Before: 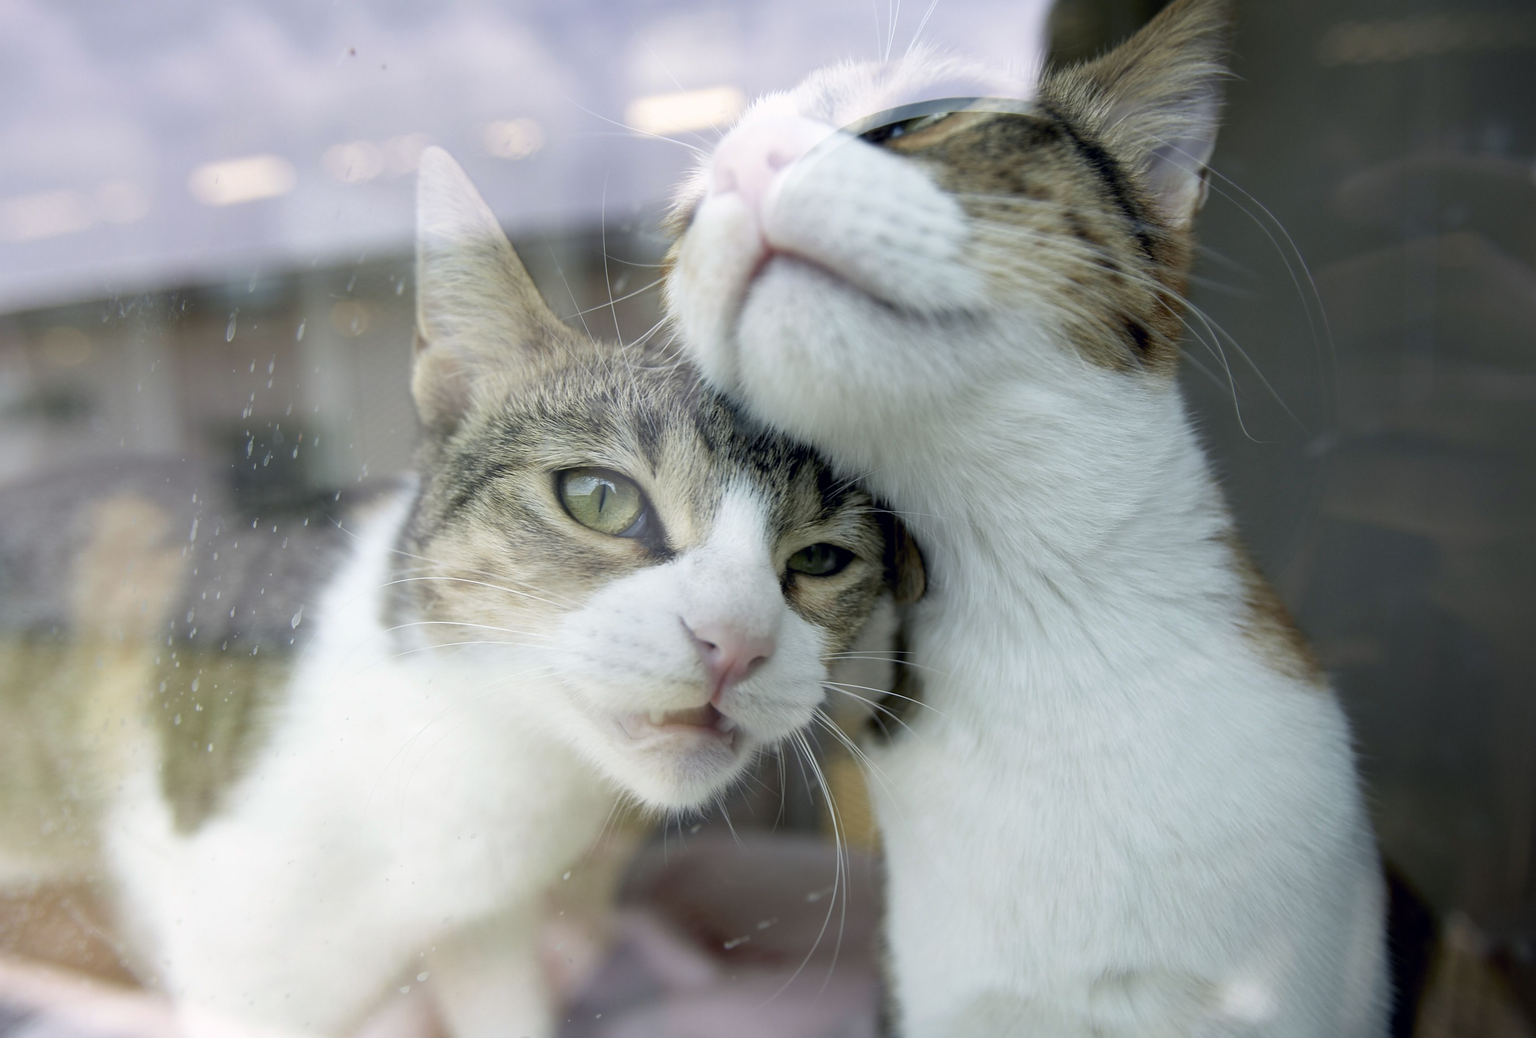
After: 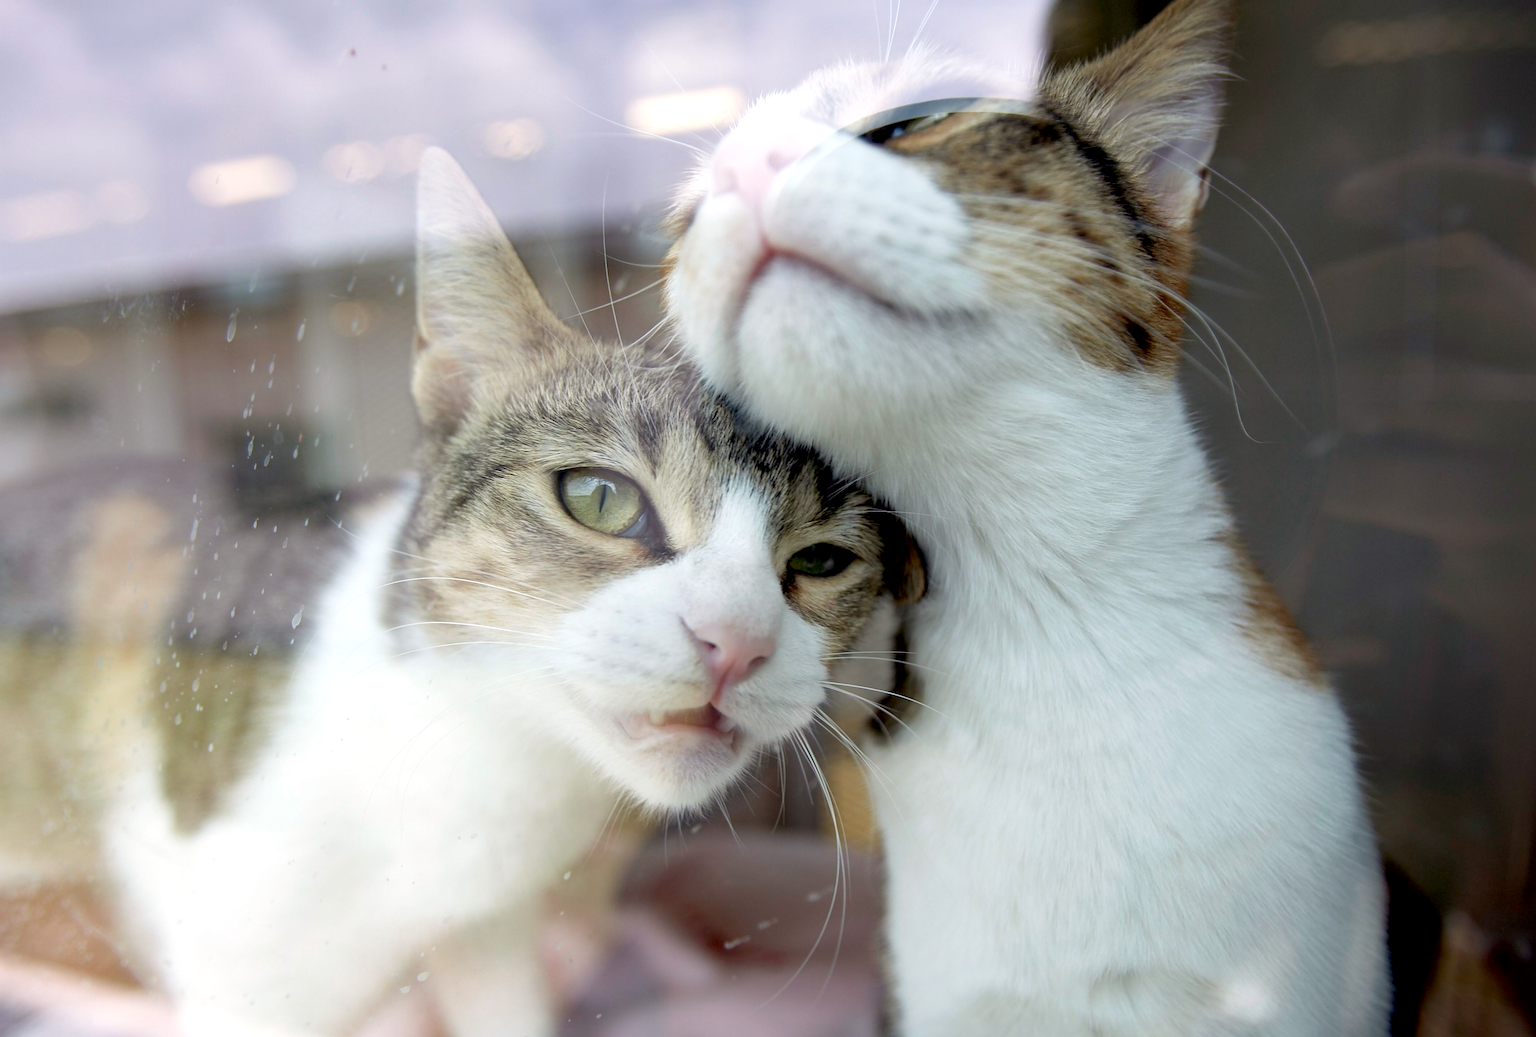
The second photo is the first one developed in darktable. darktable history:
color balance: mode lift, gamma, gain (sRGB), lift [1, 1.049, 1, 1]
exposure: black level correction 0.007, exposure 0.159 EV, compensate highlight preservation false
